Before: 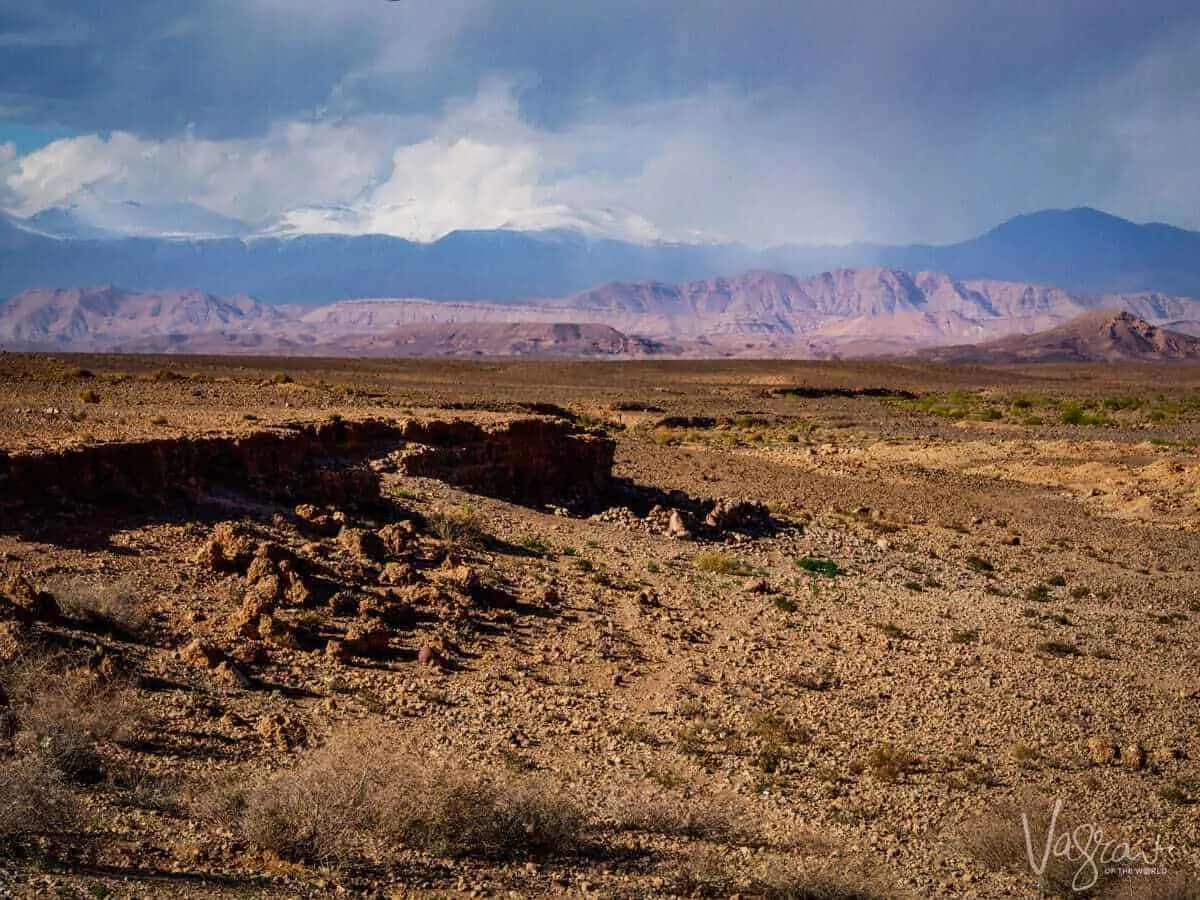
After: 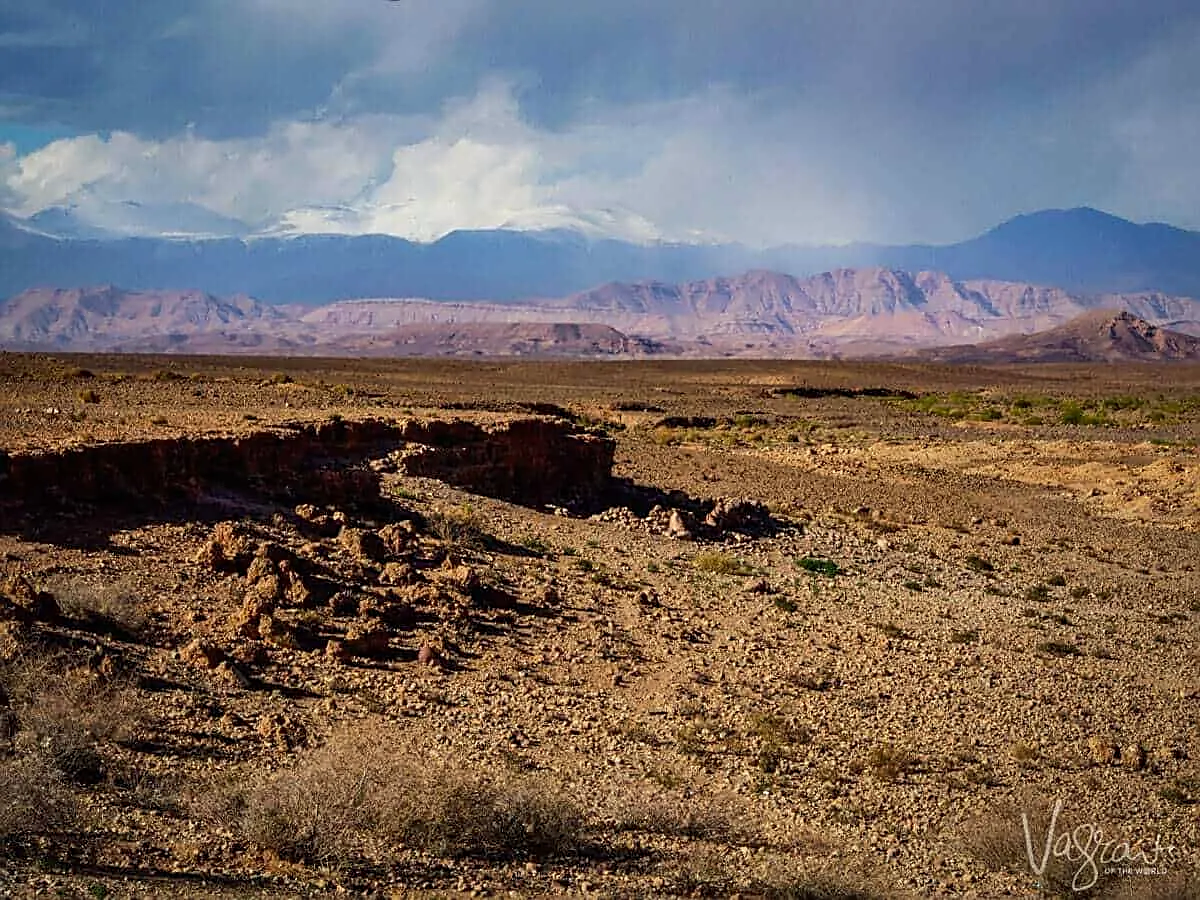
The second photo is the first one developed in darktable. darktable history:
sharpen: on, module defaults
color correction: highlights a* -2.5, highlights b* 2.36
